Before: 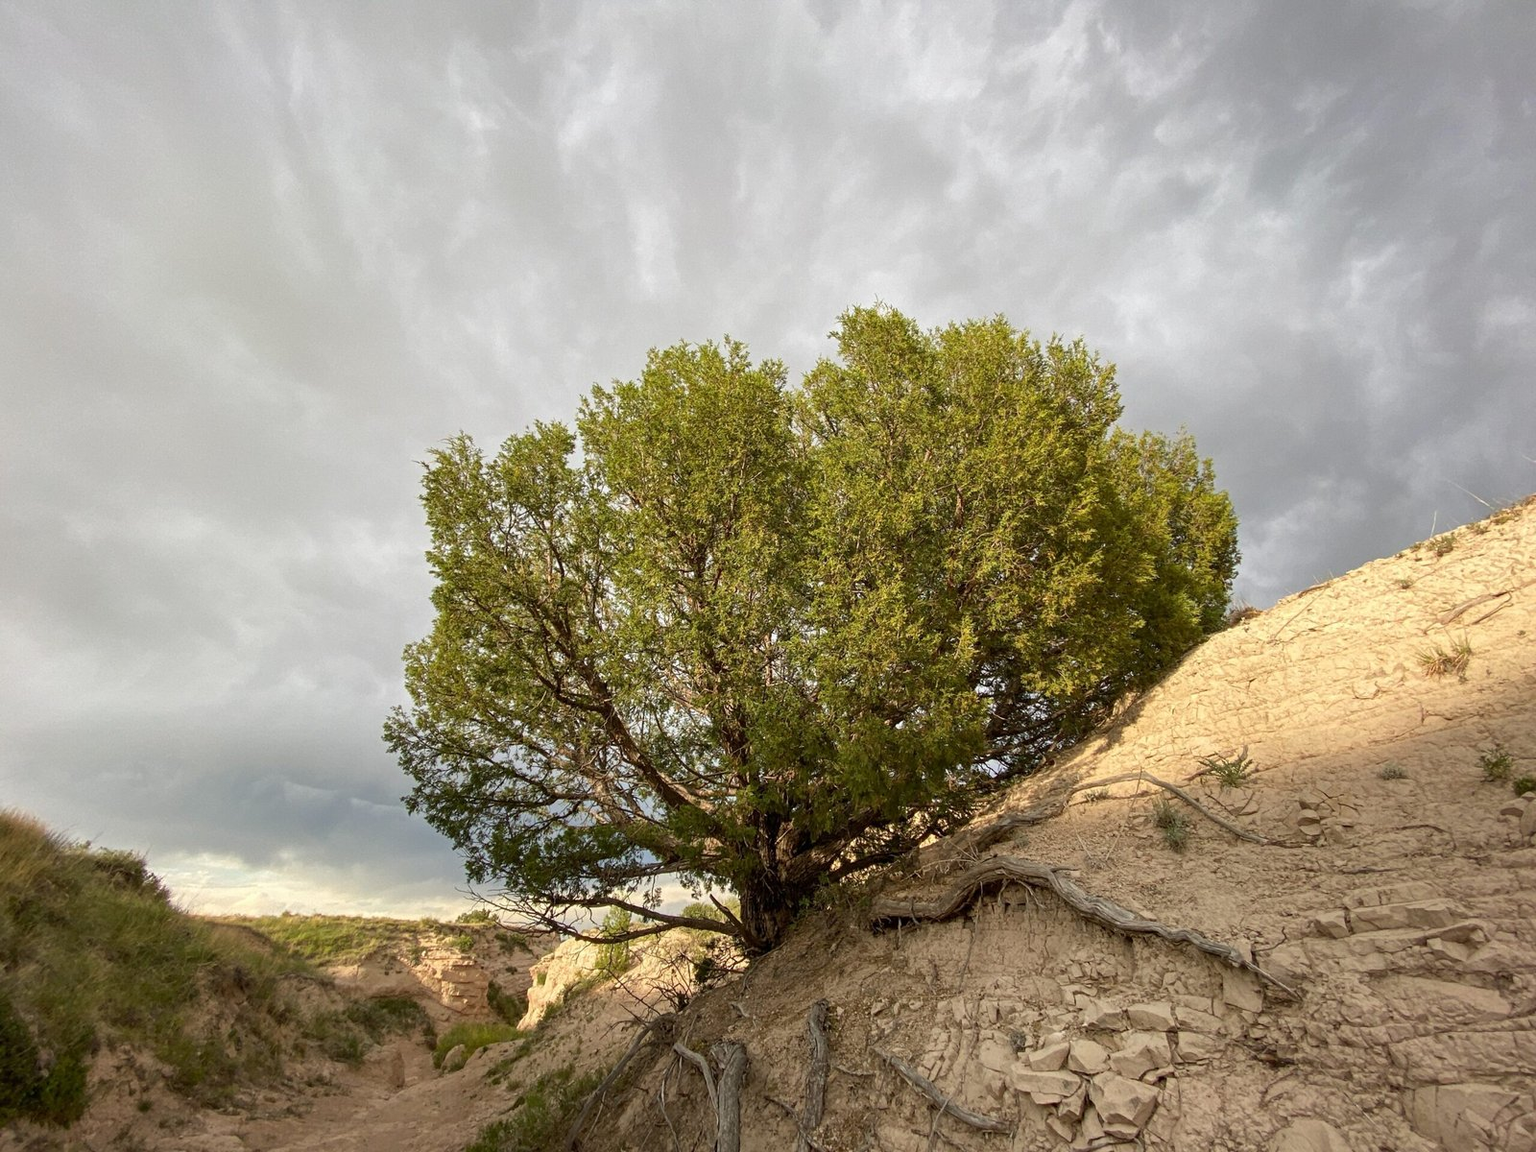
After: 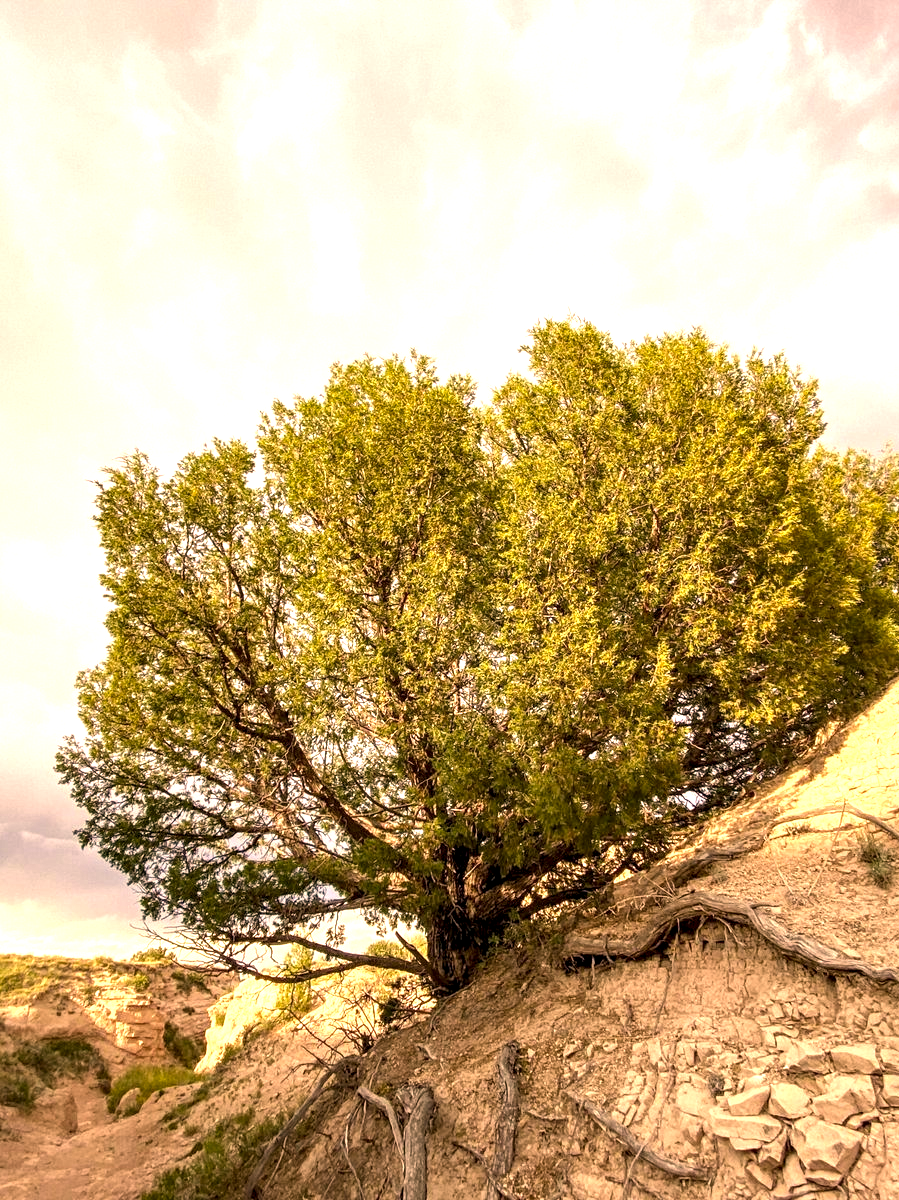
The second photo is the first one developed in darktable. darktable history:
exposure: black level correction 0, exposure 1.001 EV, compensate highlight preservation false
local contrast: detail 135%, midtone range 0.743
crop: left 21.523%, right 22.255%
color correction: highlights a* 17.48, highlights b* 18.42
